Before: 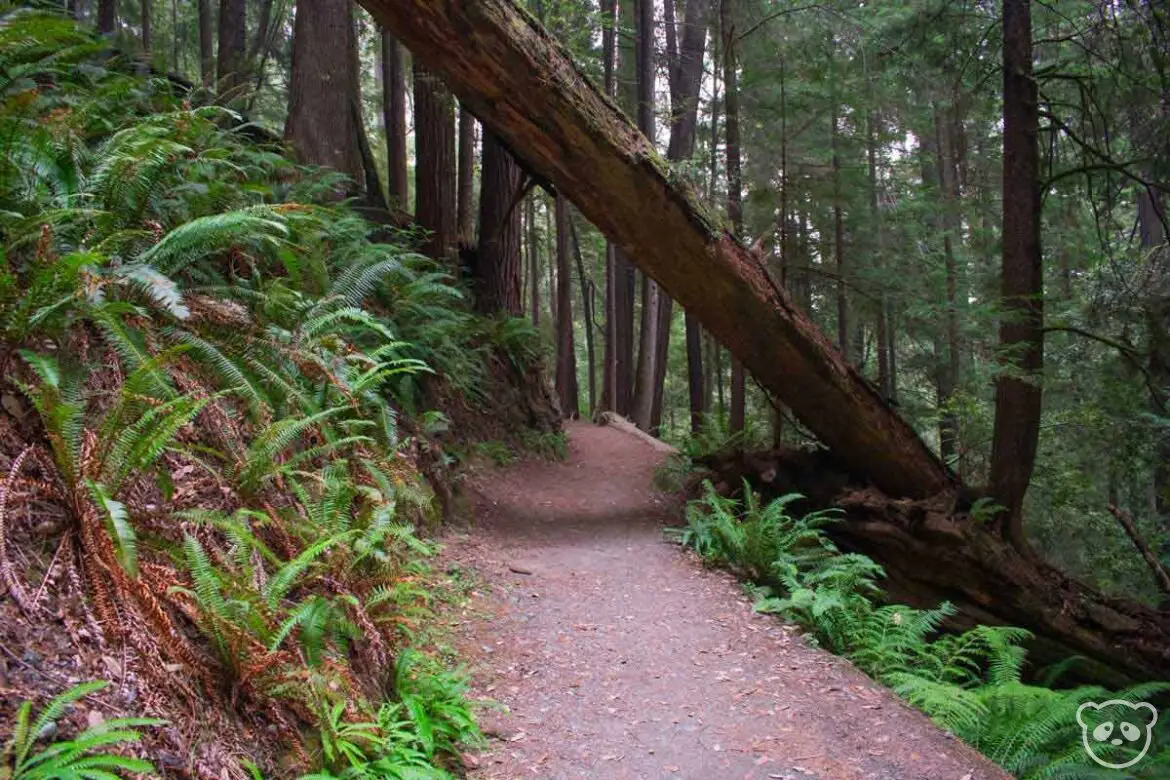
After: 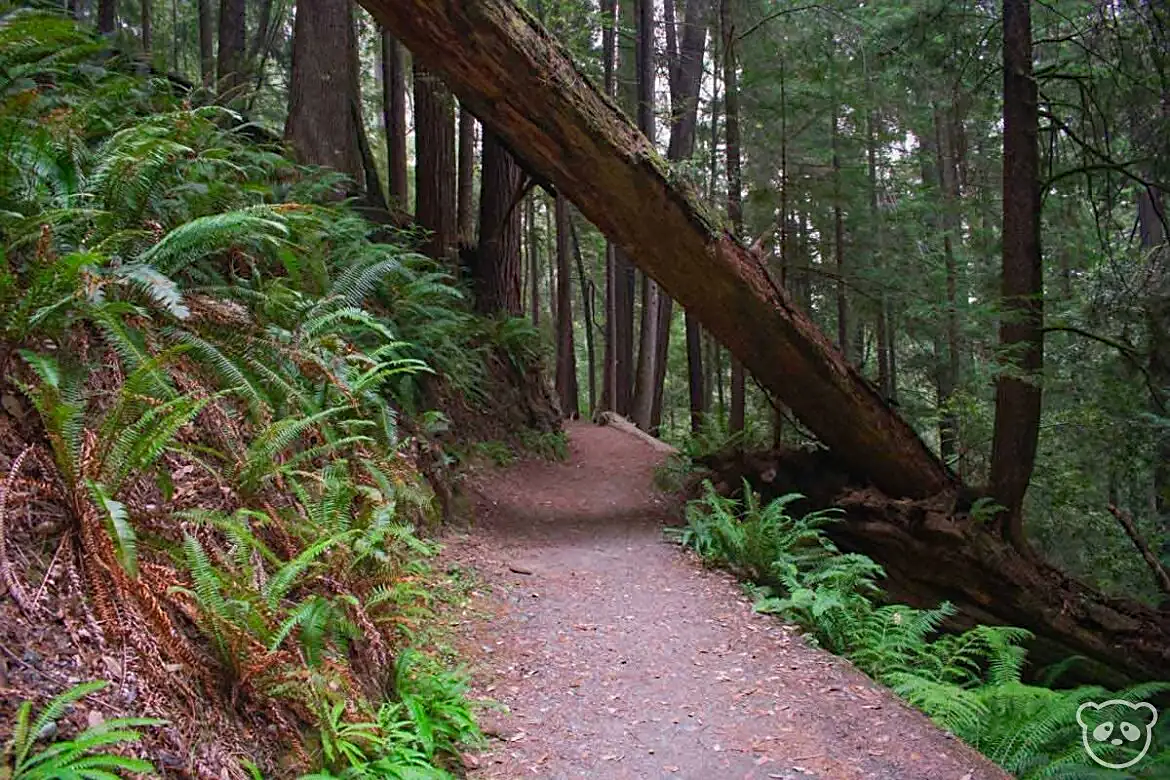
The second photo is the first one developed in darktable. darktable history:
contrast equalizer: octaves 7, y [[0.6 ×6], [0.55 ×6], [0 ×6], [0 ×6], [0 ×6]], mix -0.2
sharpen: on, module defaults
haze removal: compatibility mode true, adaptive false
